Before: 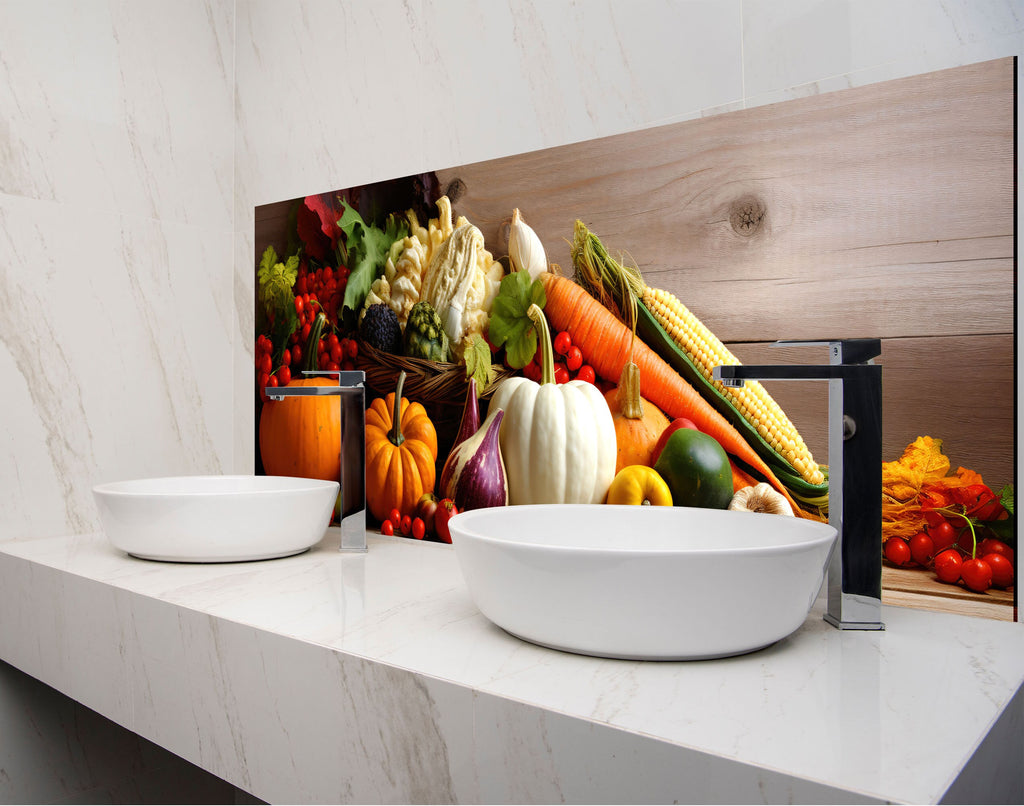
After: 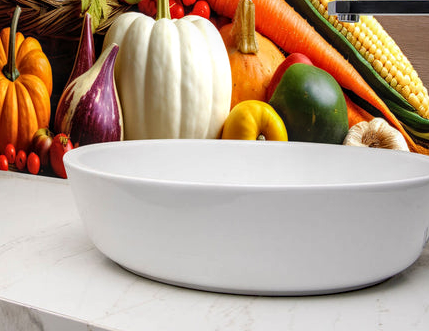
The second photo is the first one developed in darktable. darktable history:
crop: left 37.608%, top 45.289%, right 20.482%, bottom 13.605%
local contrast: on, module defaults
